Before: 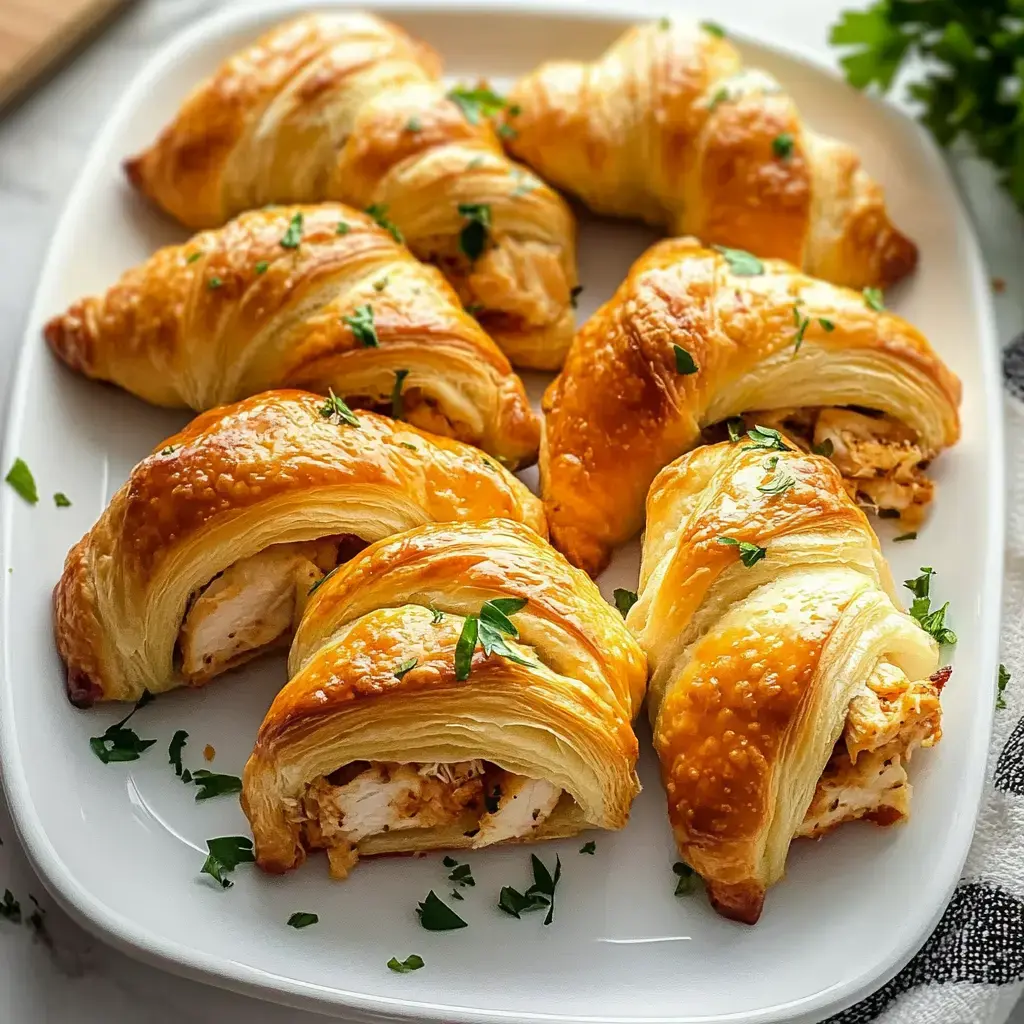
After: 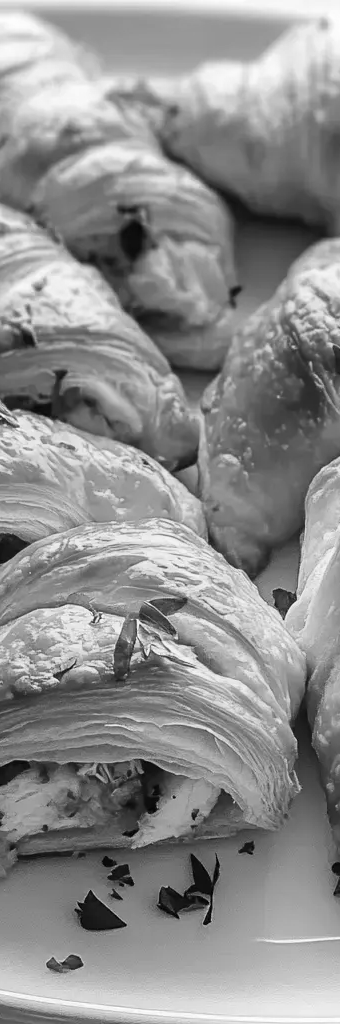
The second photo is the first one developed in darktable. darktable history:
color zones: curves: ch1 [(0.24, 0.629) (0.75, 0.5)]; ch2 [(0.255, 0.454) (0.745, 0.491)], mix 102.12%
crop: left 33.36%, right 33.36%
monochrome: on, module defaults
